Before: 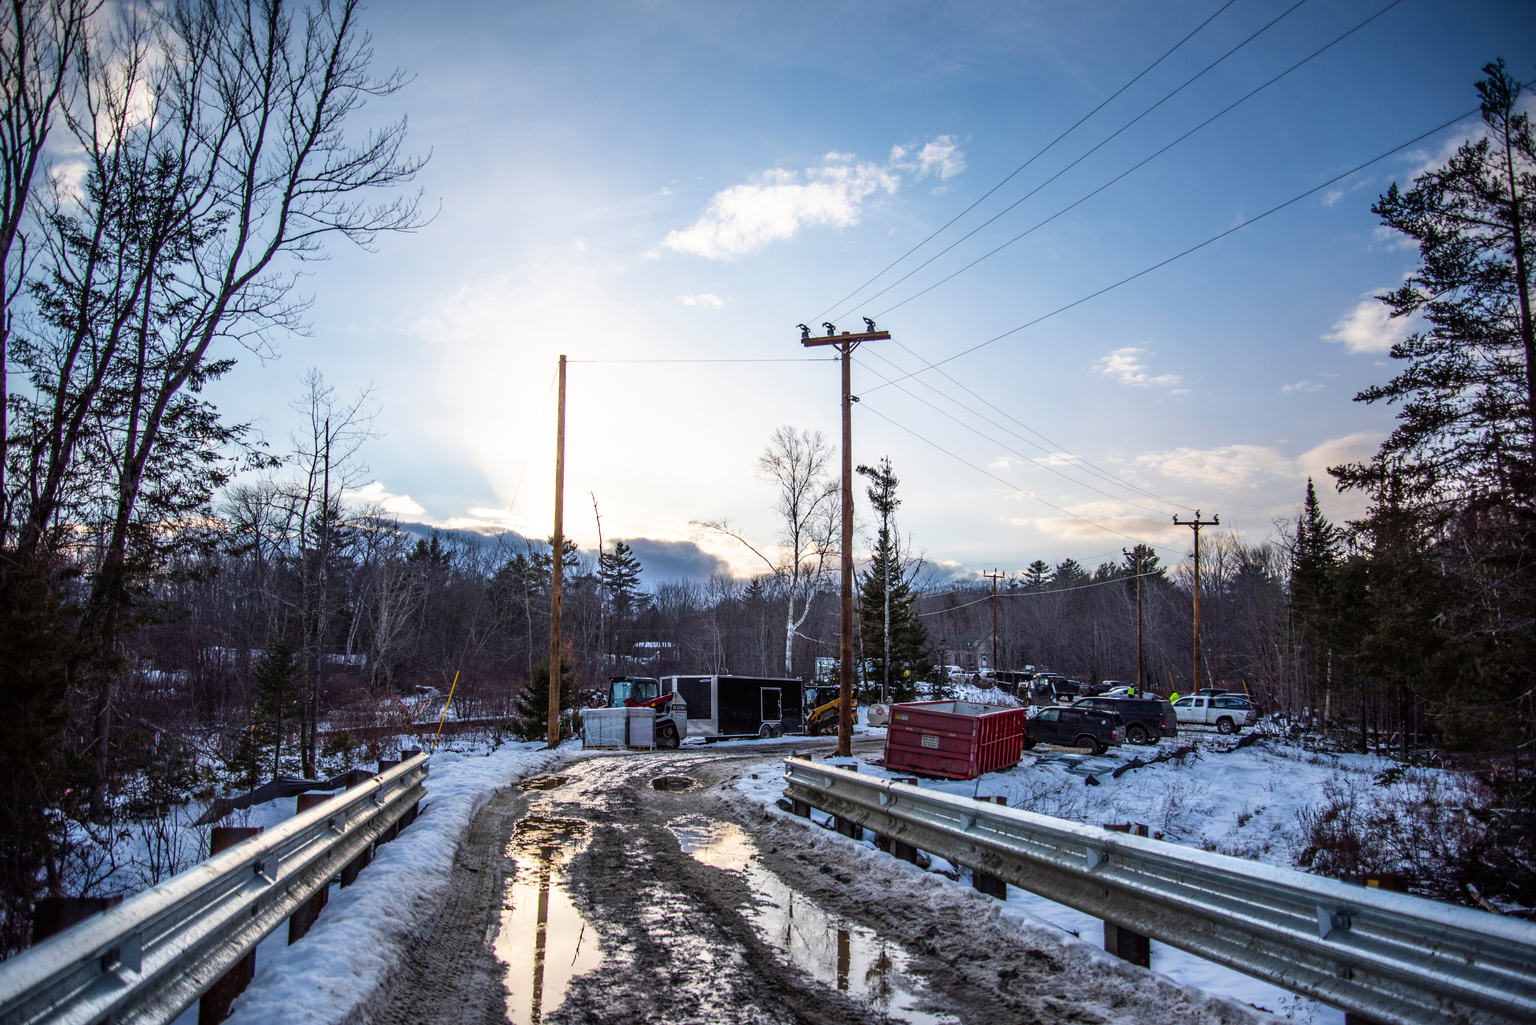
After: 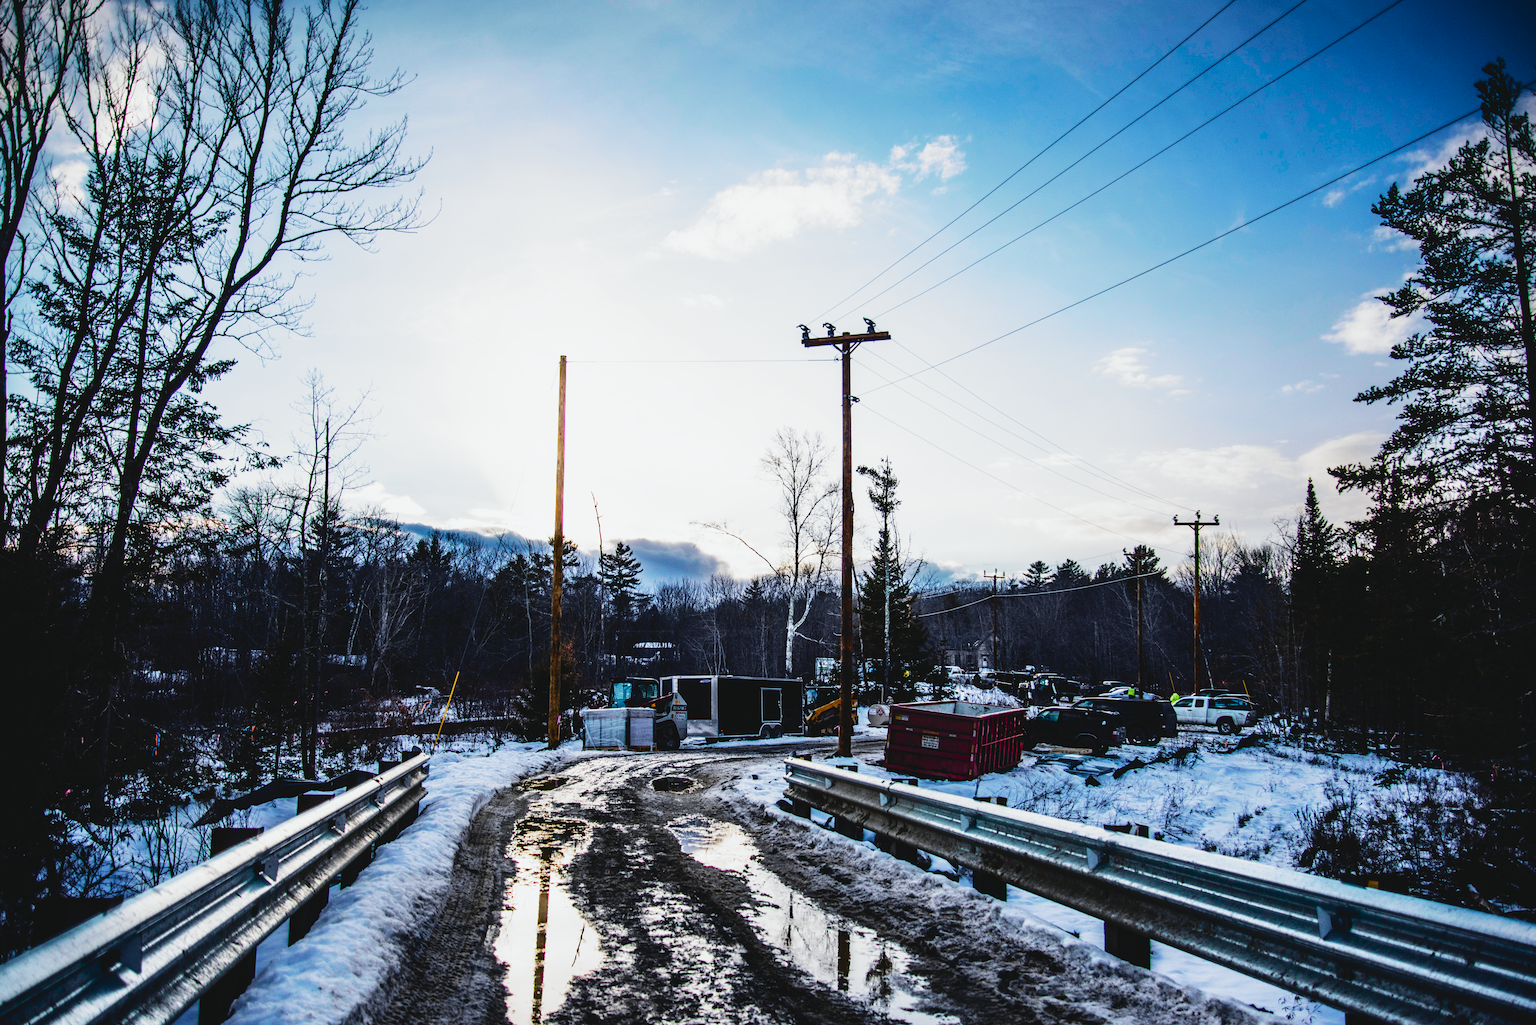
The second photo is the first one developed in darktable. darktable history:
tone curve: curves: ch0 [(0, 0.056) (0.049, 0.073) (0.155, 0.127) (0.33, 0.331) (0.432, 0.46) (0.601, 0.655) (0.843, 0.876) (1, 0.965)]; ch1 [(0, 0) (0.339, 0.334) (0.445, 0.419) (0.476, 0.454) (0.497, 0.494) (0.53, 0.511) (0.557, 0.549) (0.613, 0.614) (0.728, 0.729) (1, 1)]; ch2 [(0, 0) (0.327, 0.318) (0.417, 0.426) (0.46, 0.453) (0.502, 0.5) (0.526, 0.52) (0.54, 0.543) (0.606, 0.61) (0.74, 0.716) (1, 1)], color space Lab, independent channels, preserve colors none
filmic rgb: black relative exposure -6.43 EV, white relative exposure 2.43 EV, threshold 3 EV, hardness 5.27, latitude 0.1%, contrast 1.425, highlights saturation mix 2%, preserve chrominance no, color science v5 (2021), contrast in shadows safe, contrast in highlights safe, enable highlight reconstruction true
